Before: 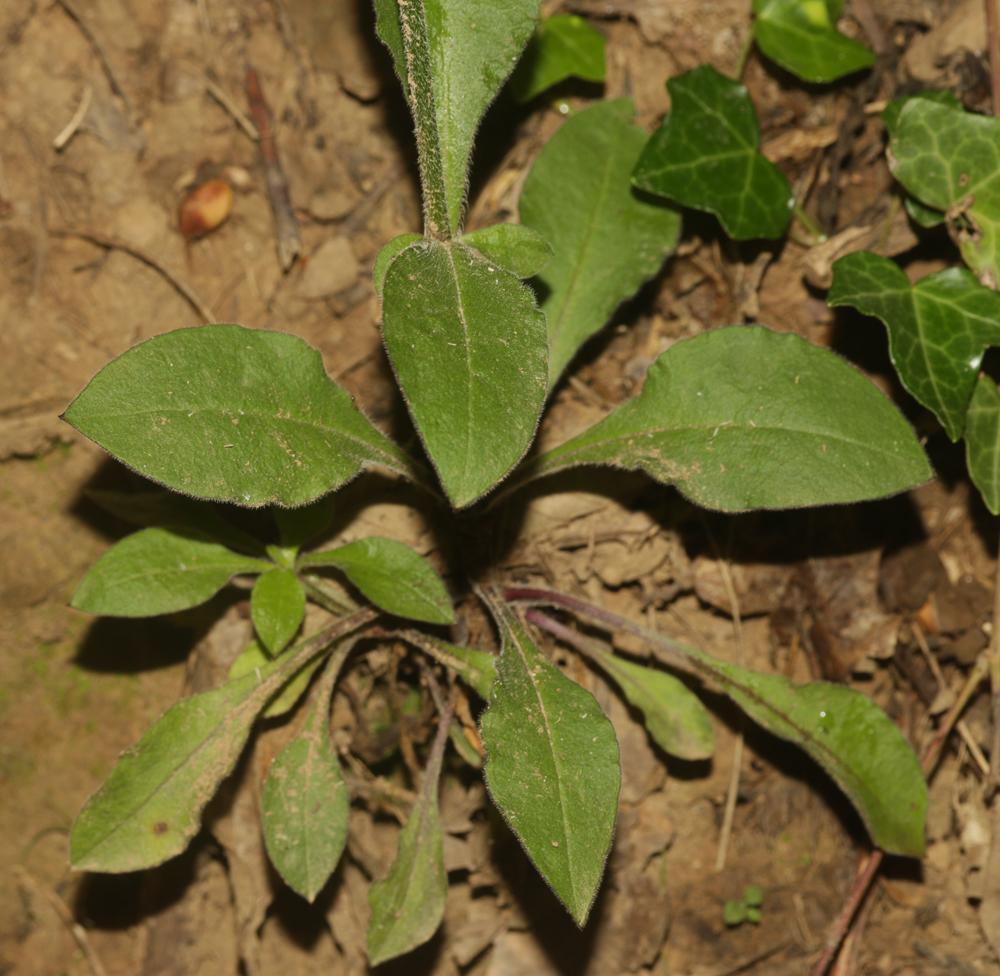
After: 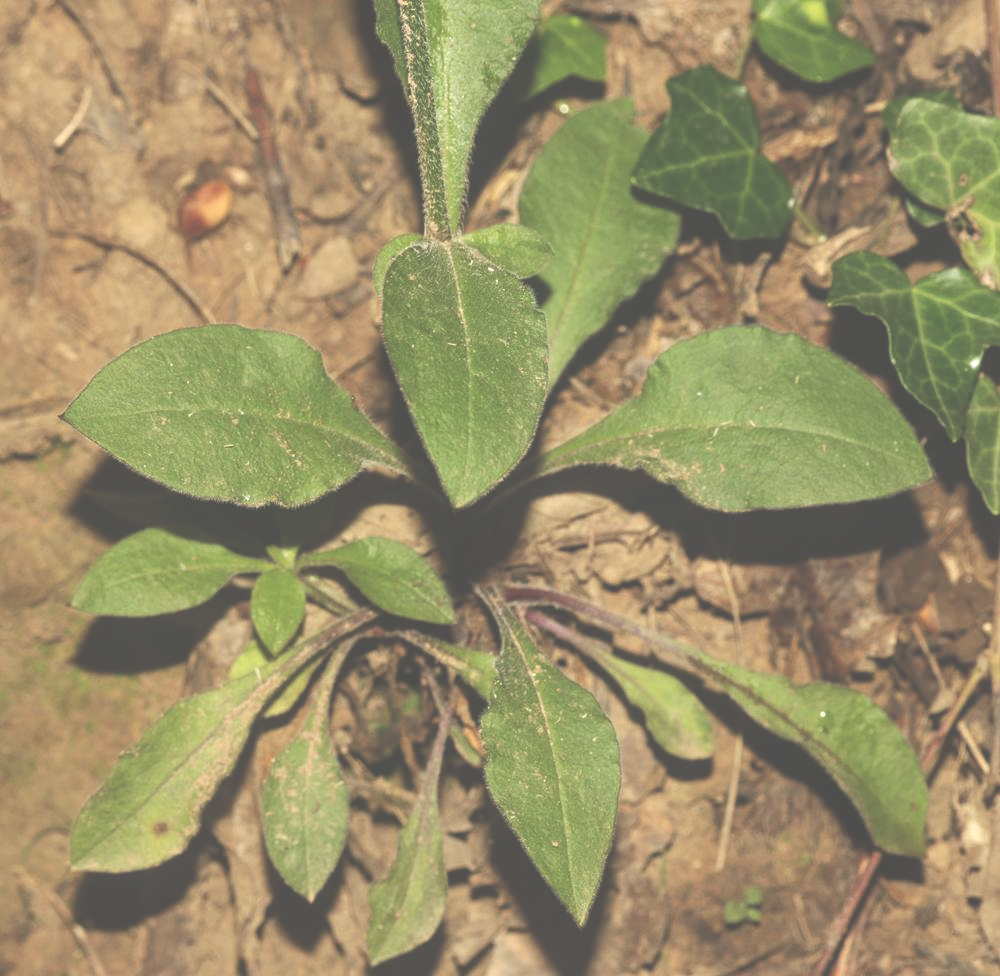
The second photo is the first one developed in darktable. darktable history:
local contrast: on, module defaults
exposure: black level correction -0.069, exposure 0.5 EV, compensate highlight preservation false
